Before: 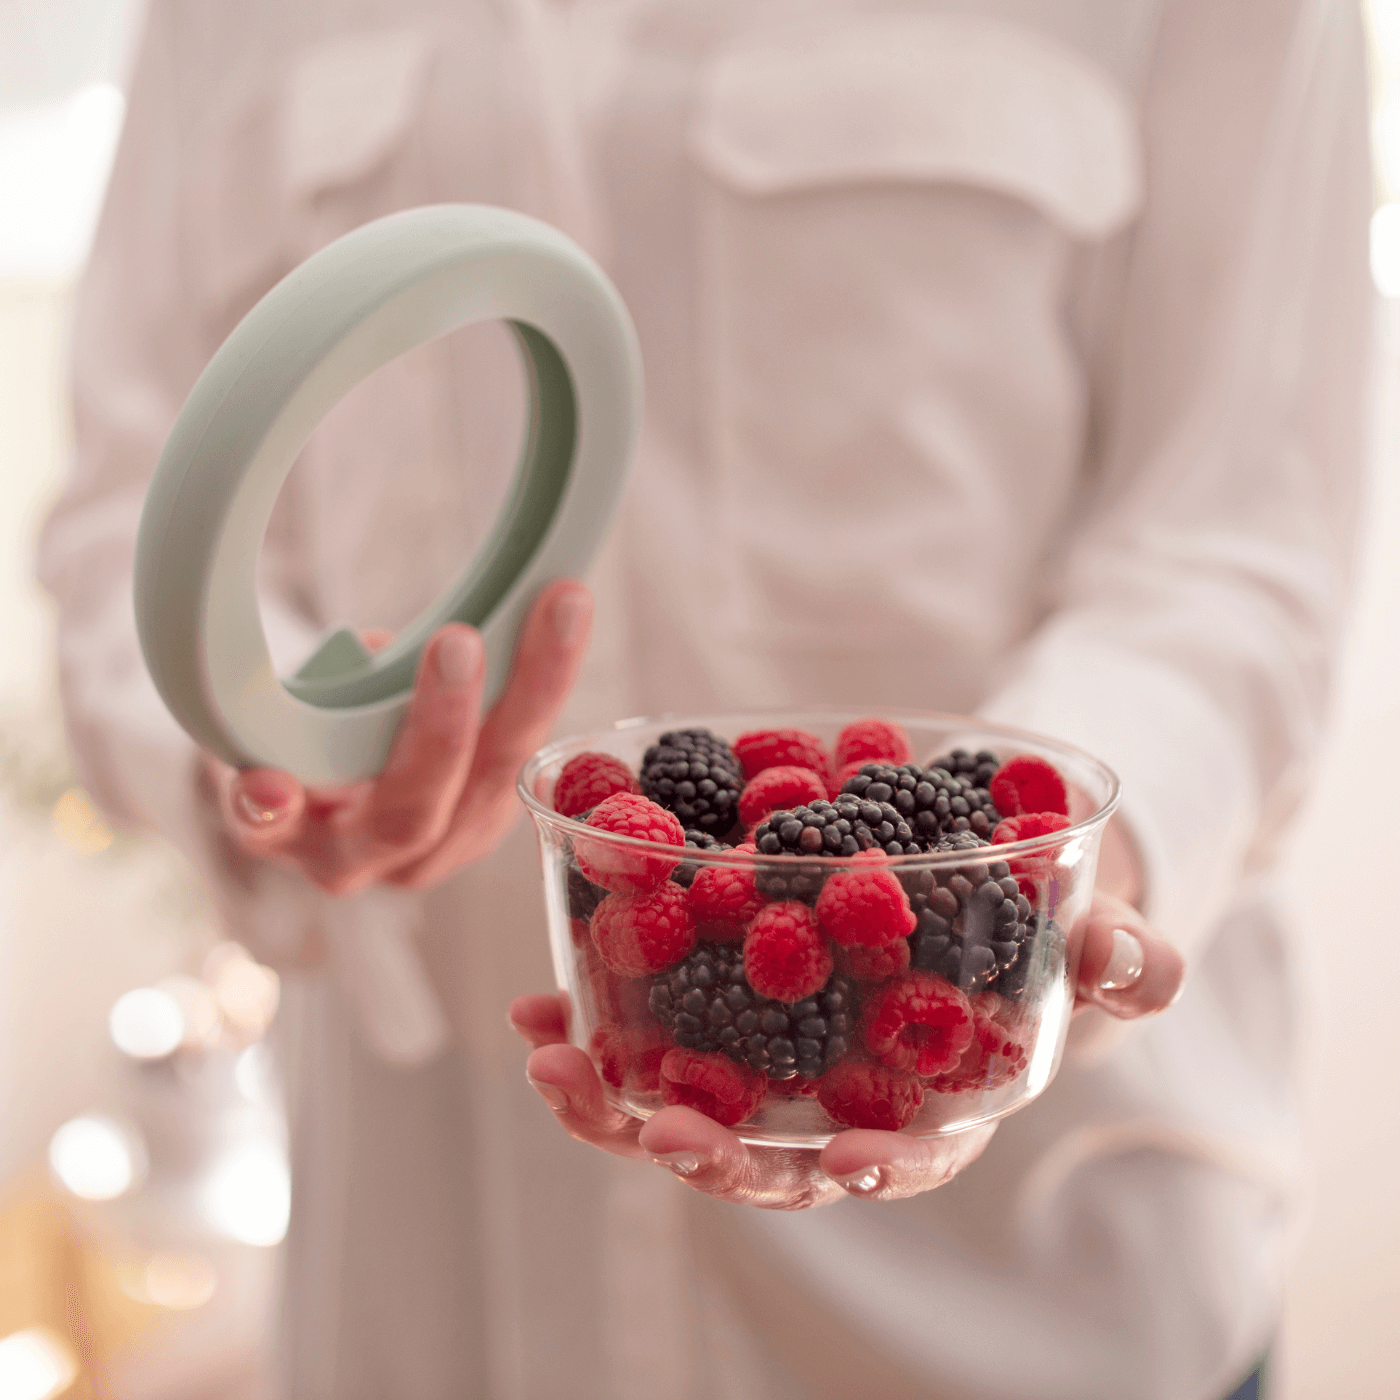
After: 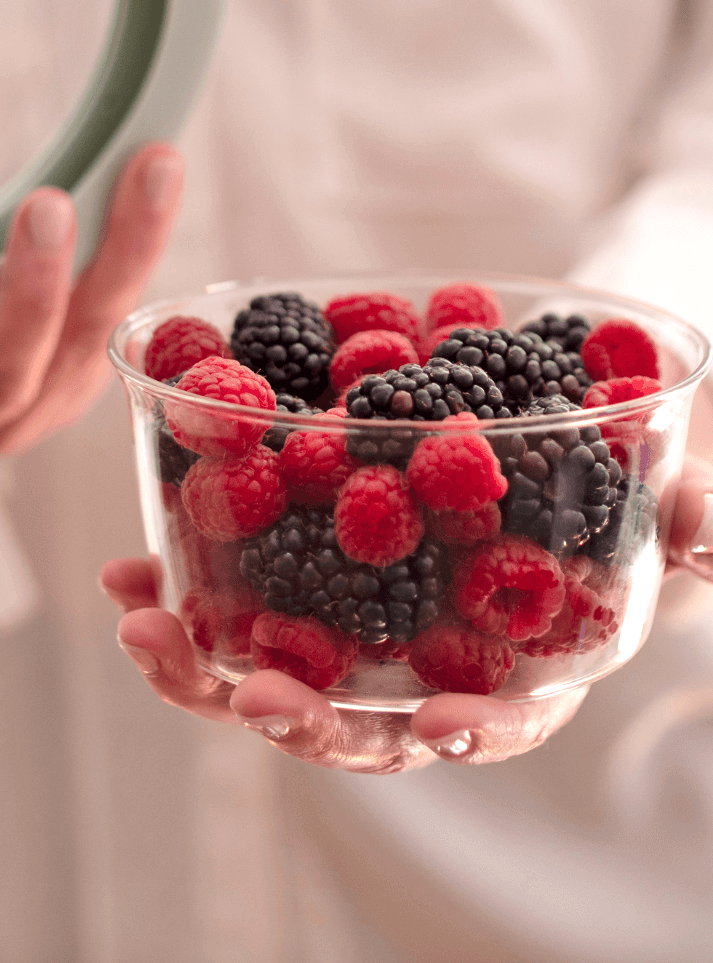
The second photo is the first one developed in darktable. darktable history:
crop and rotate: left 29.237%, top 31.152%, right 19.807%
tone equalizer: -8 EV -0.417 EV, -7 EV -0.389 EV, -6 EV -0.333 EV, -5 EV -0.222 EV, -3 EV 0.222 EV, -2 EV 0.333 EV, -1 EV 0.389 EV, +0 EV 0.417 EV, edges refinement/feathering 500, mask exposure compensation -1.57 EV, preserve details no
